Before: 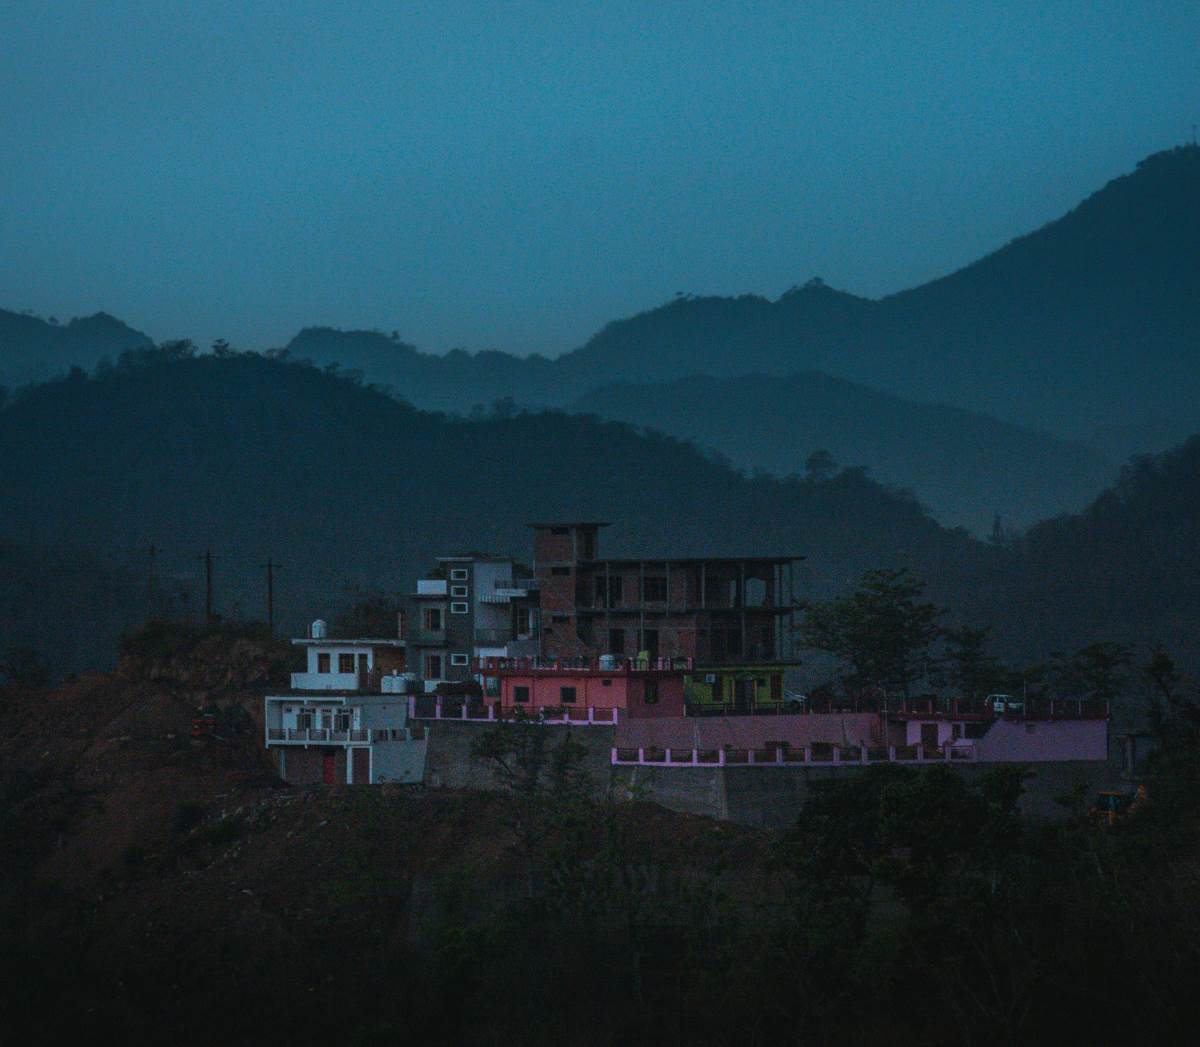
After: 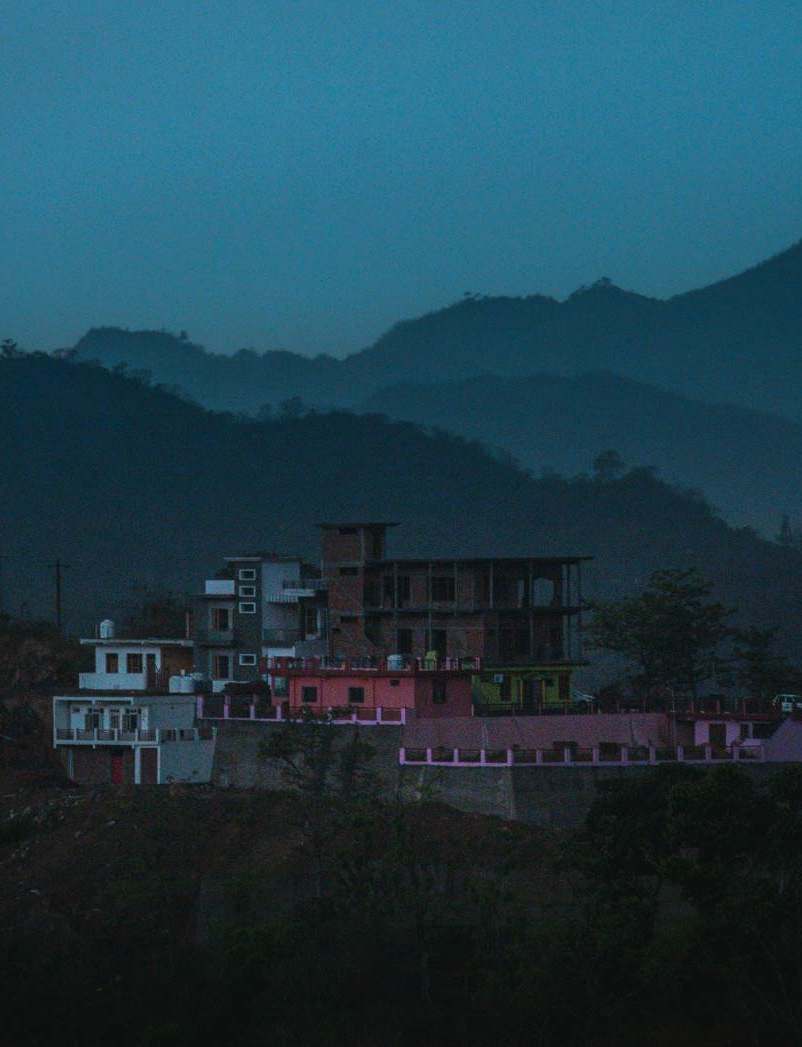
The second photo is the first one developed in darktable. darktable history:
crop and rotate: left 17.732%, right 15.423%
exposure: exposure -0.04 EV, compensate highlight preservation false
